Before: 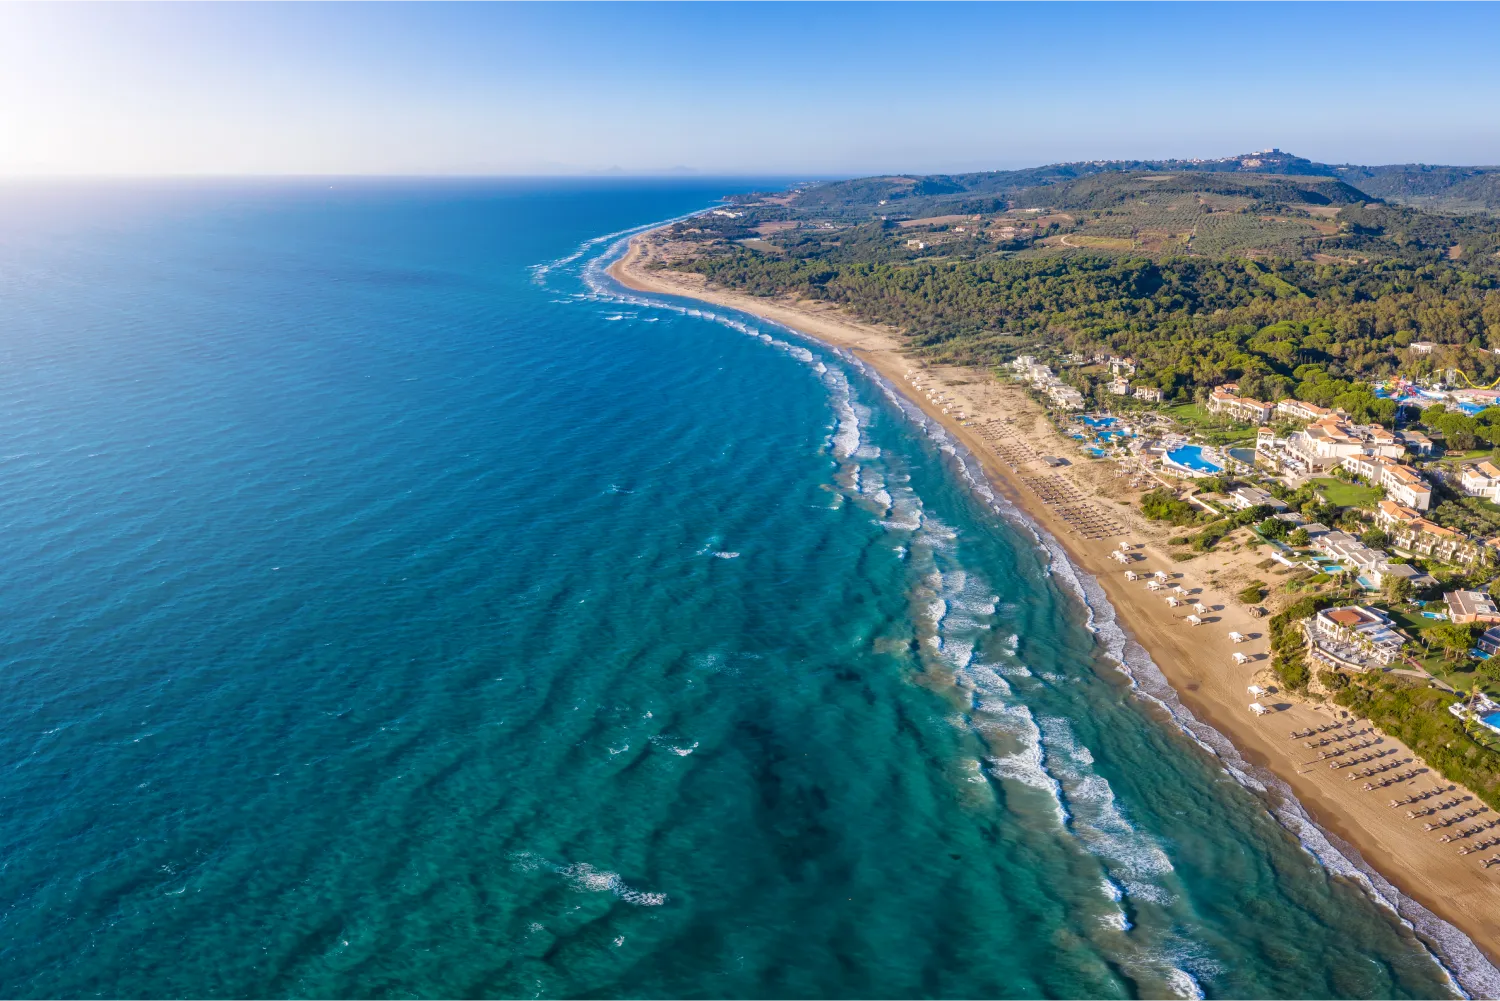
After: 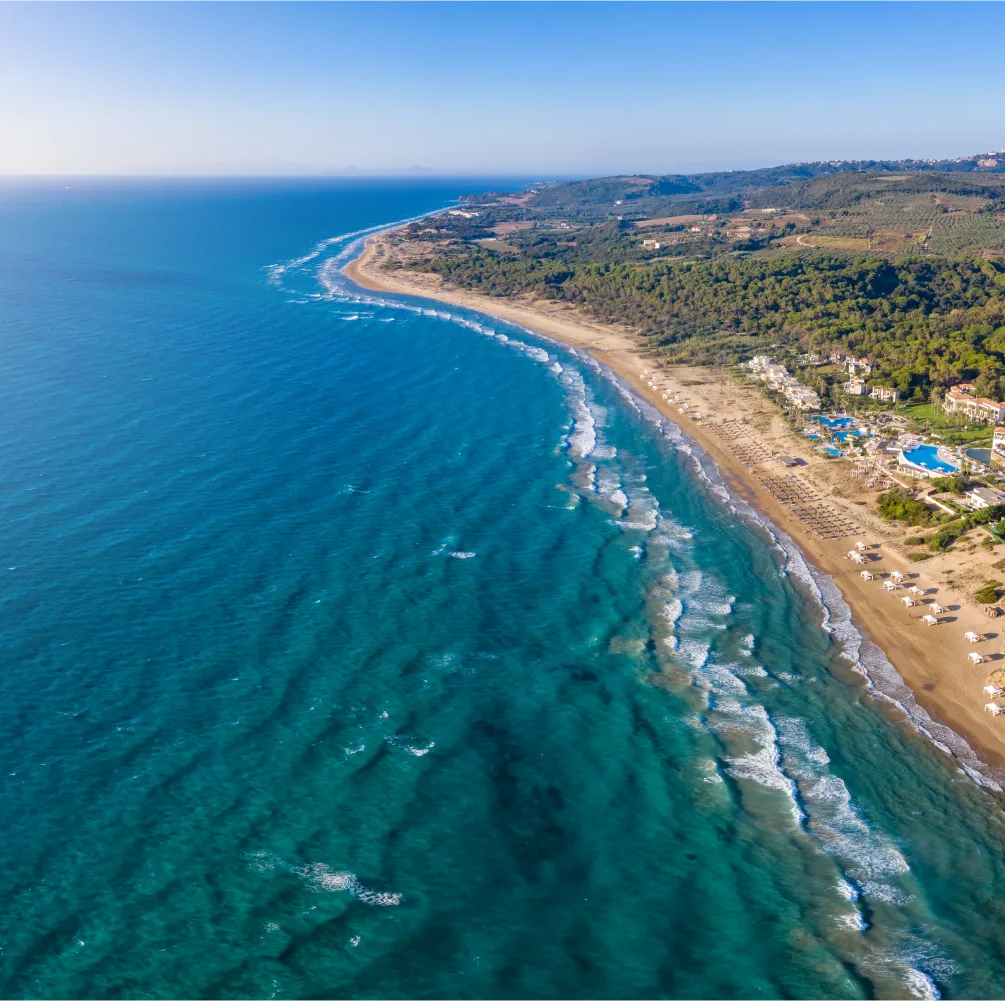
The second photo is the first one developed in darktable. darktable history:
crop and rotate: left 17.613%, right 15.334%
